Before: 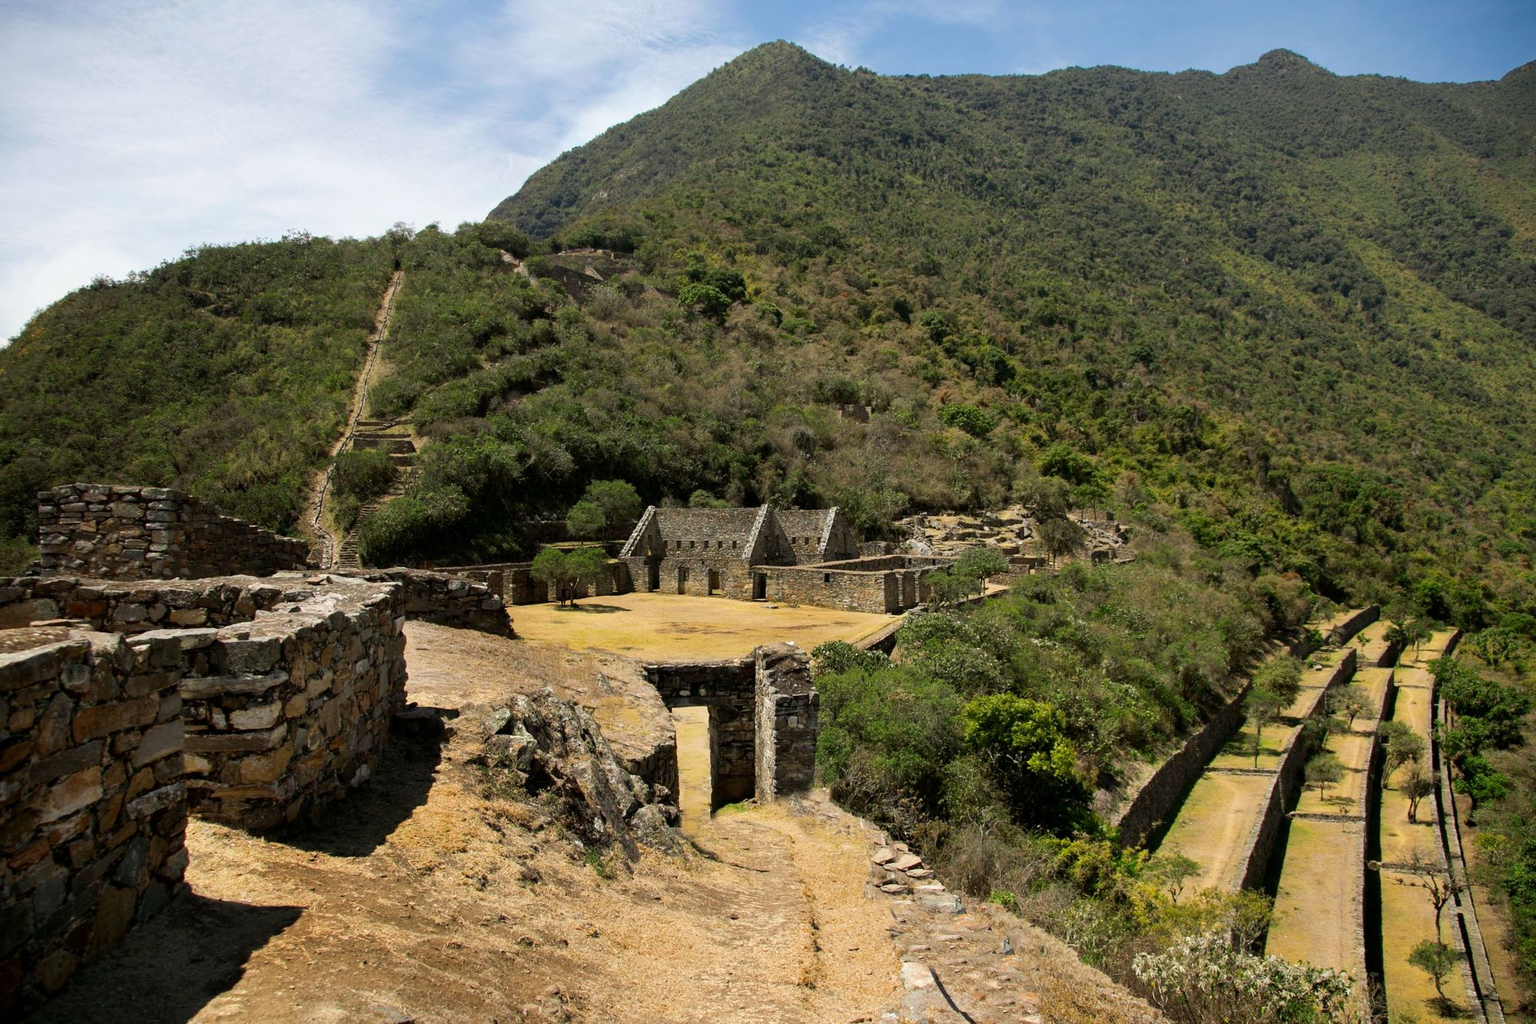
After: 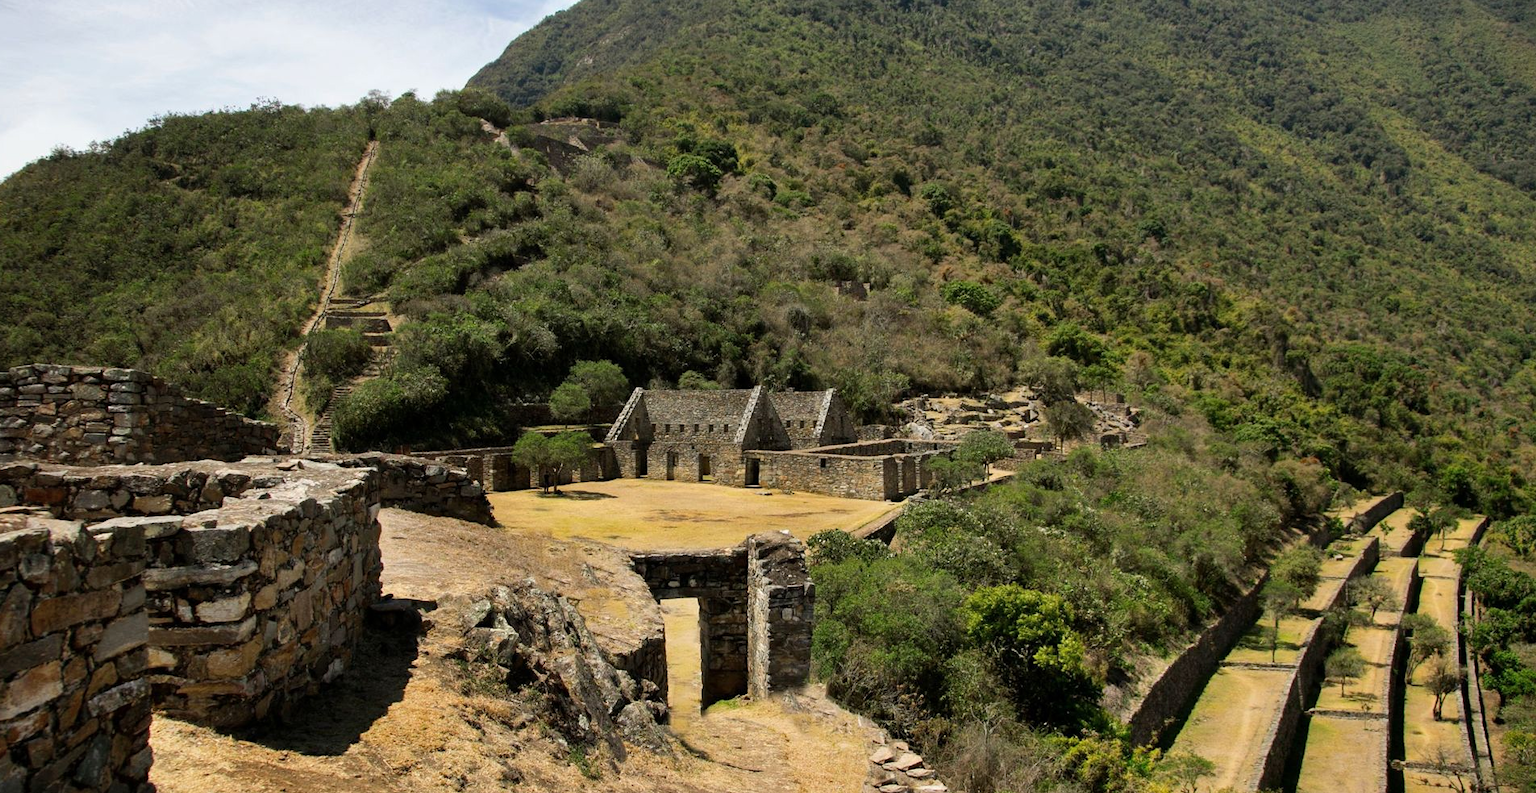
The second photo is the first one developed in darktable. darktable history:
shadows and highlights: shadows 36.31, highlights -28.01, soften with gaussian
crop and rotate: left 2.803%, top 13.403%, right 1.924%, bottom 12.748%
